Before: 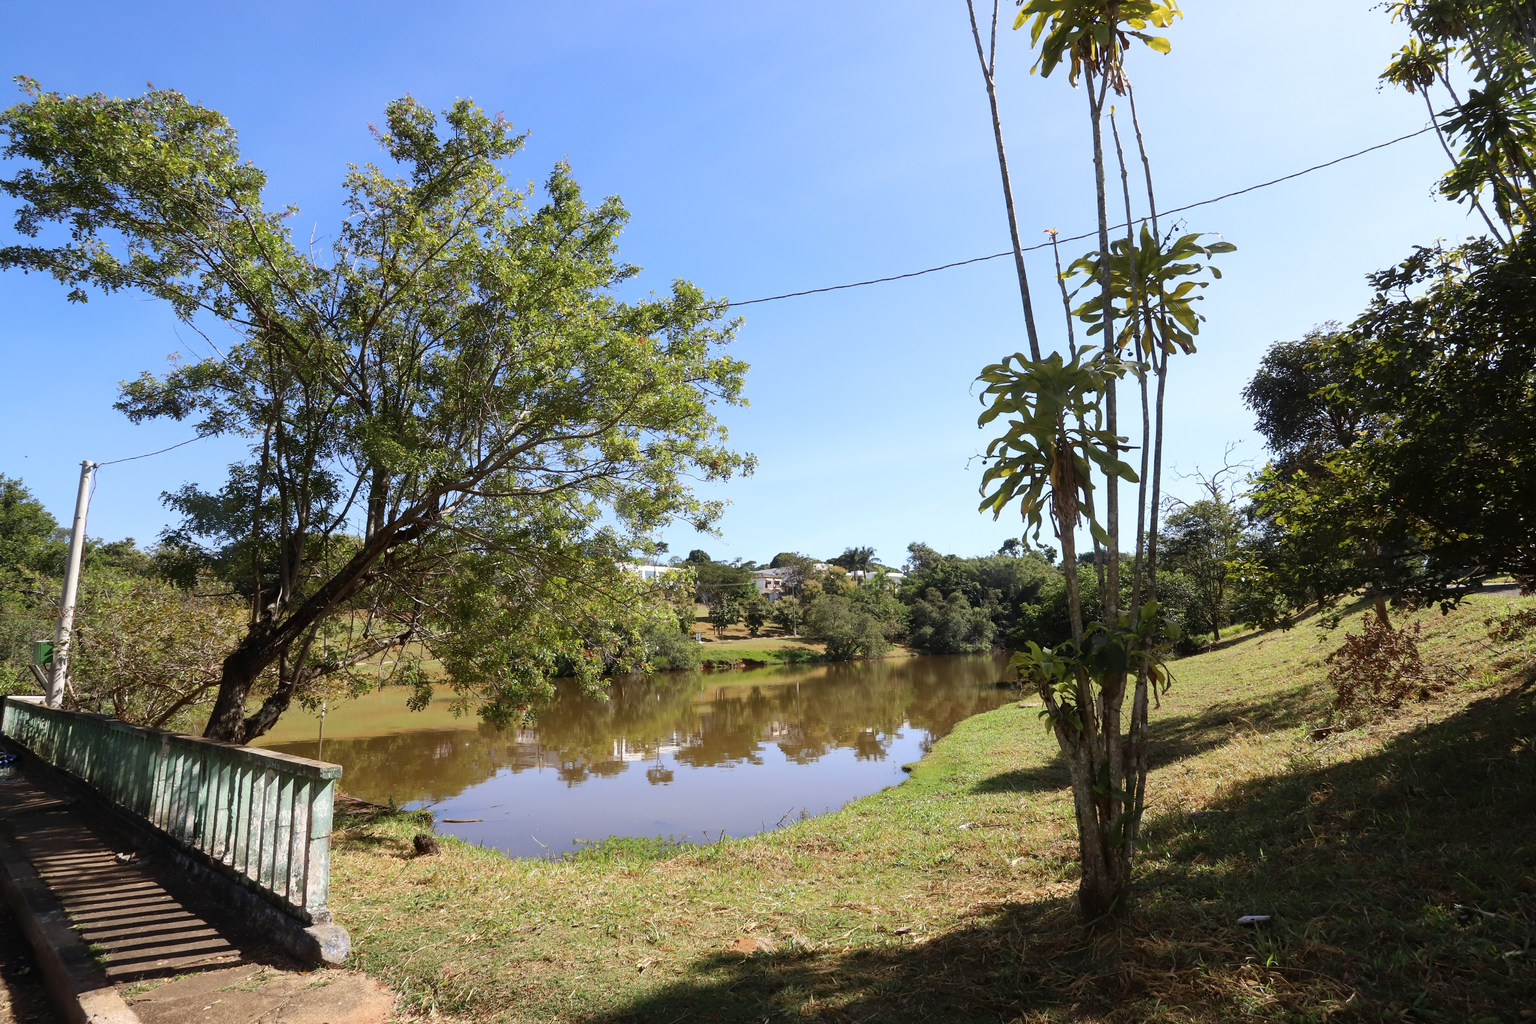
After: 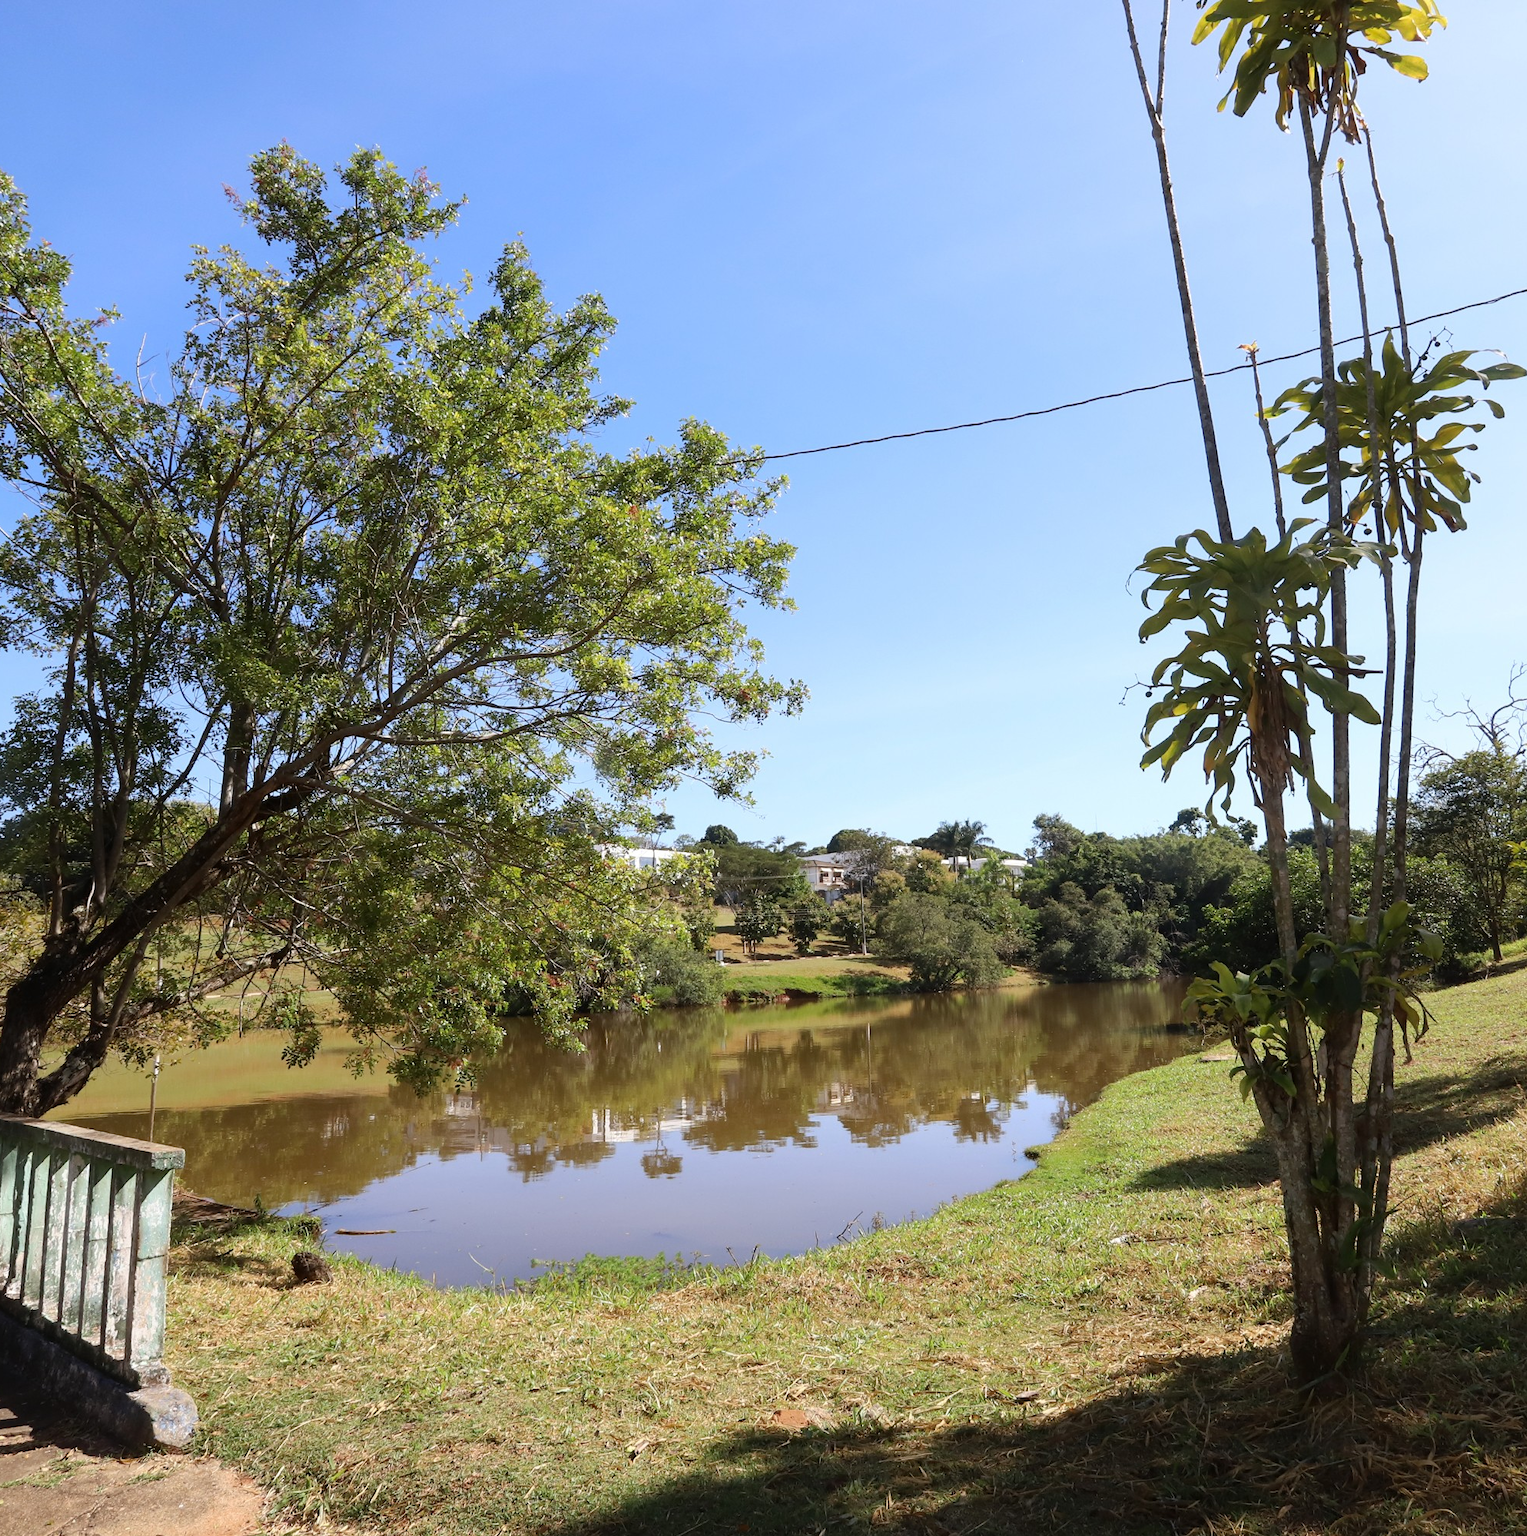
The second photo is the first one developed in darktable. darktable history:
crop and rotate: left 14.33%, right 19.372%
